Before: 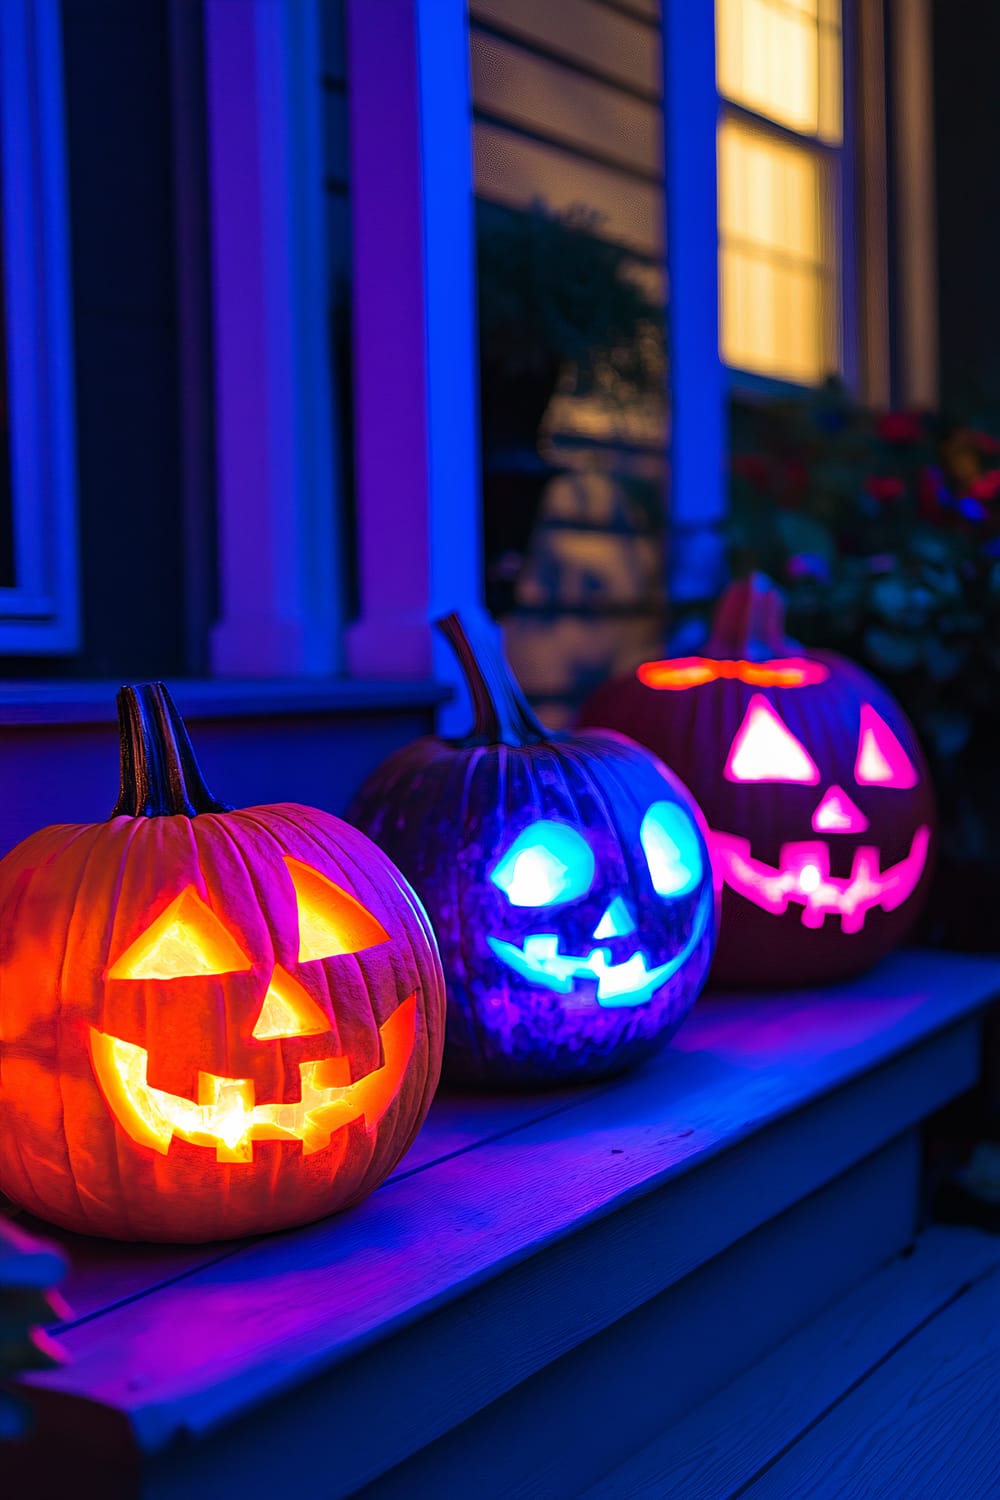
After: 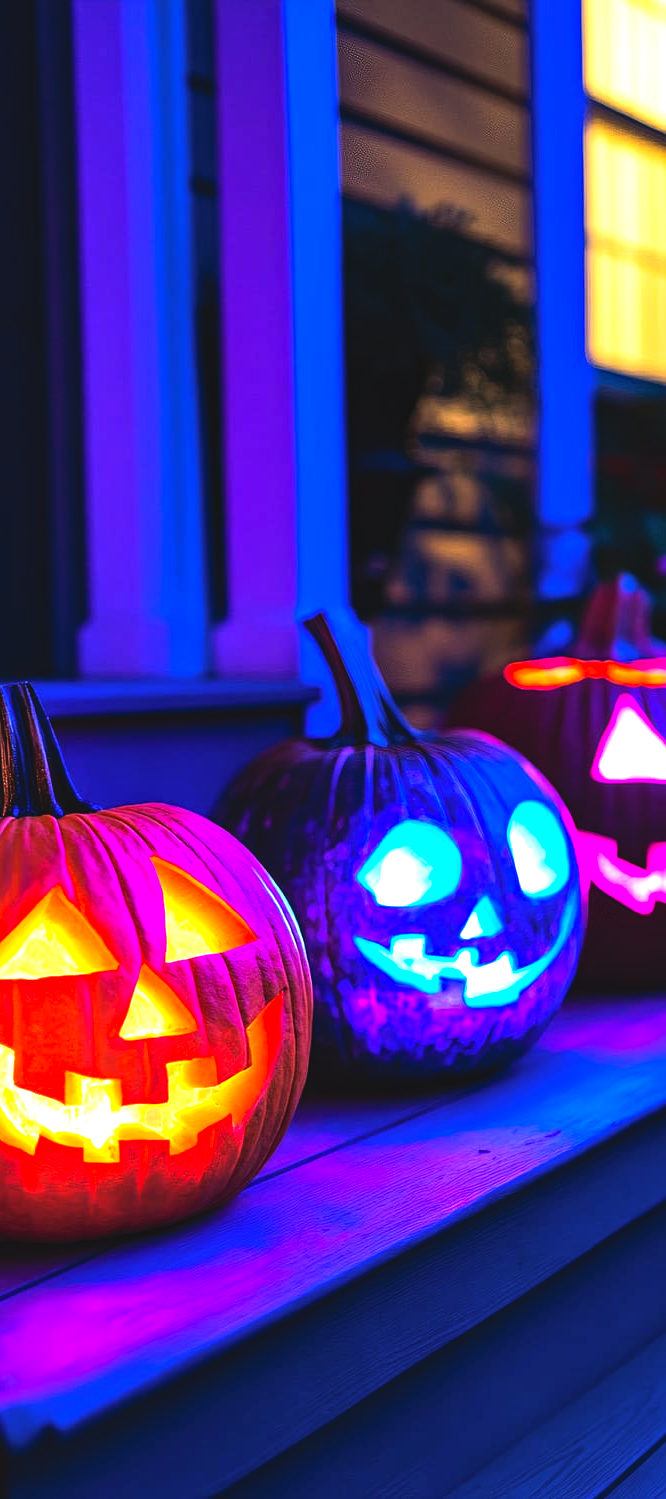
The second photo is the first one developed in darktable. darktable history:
crop and rotate: left 13.381%, right 19.957%
contrast brightness saturation: contrast -0.095, brightness 0.051, saturation 0.081
tone equalizer: -8 EV -1.08 EV, -7 EV -1.01 EV, -6 EV -0.829 EV, -5 EV -0.554 EV, -3 EV 0.588 EV, -2 EV 0.892 EV, -1 EV 1.01 EV, +0 EV 1.06 EV, edges refinement/feathering 500, mask exposure compensation -1.57 EV, preserve details no
haze removal: compatibility mode true, adaptive false
